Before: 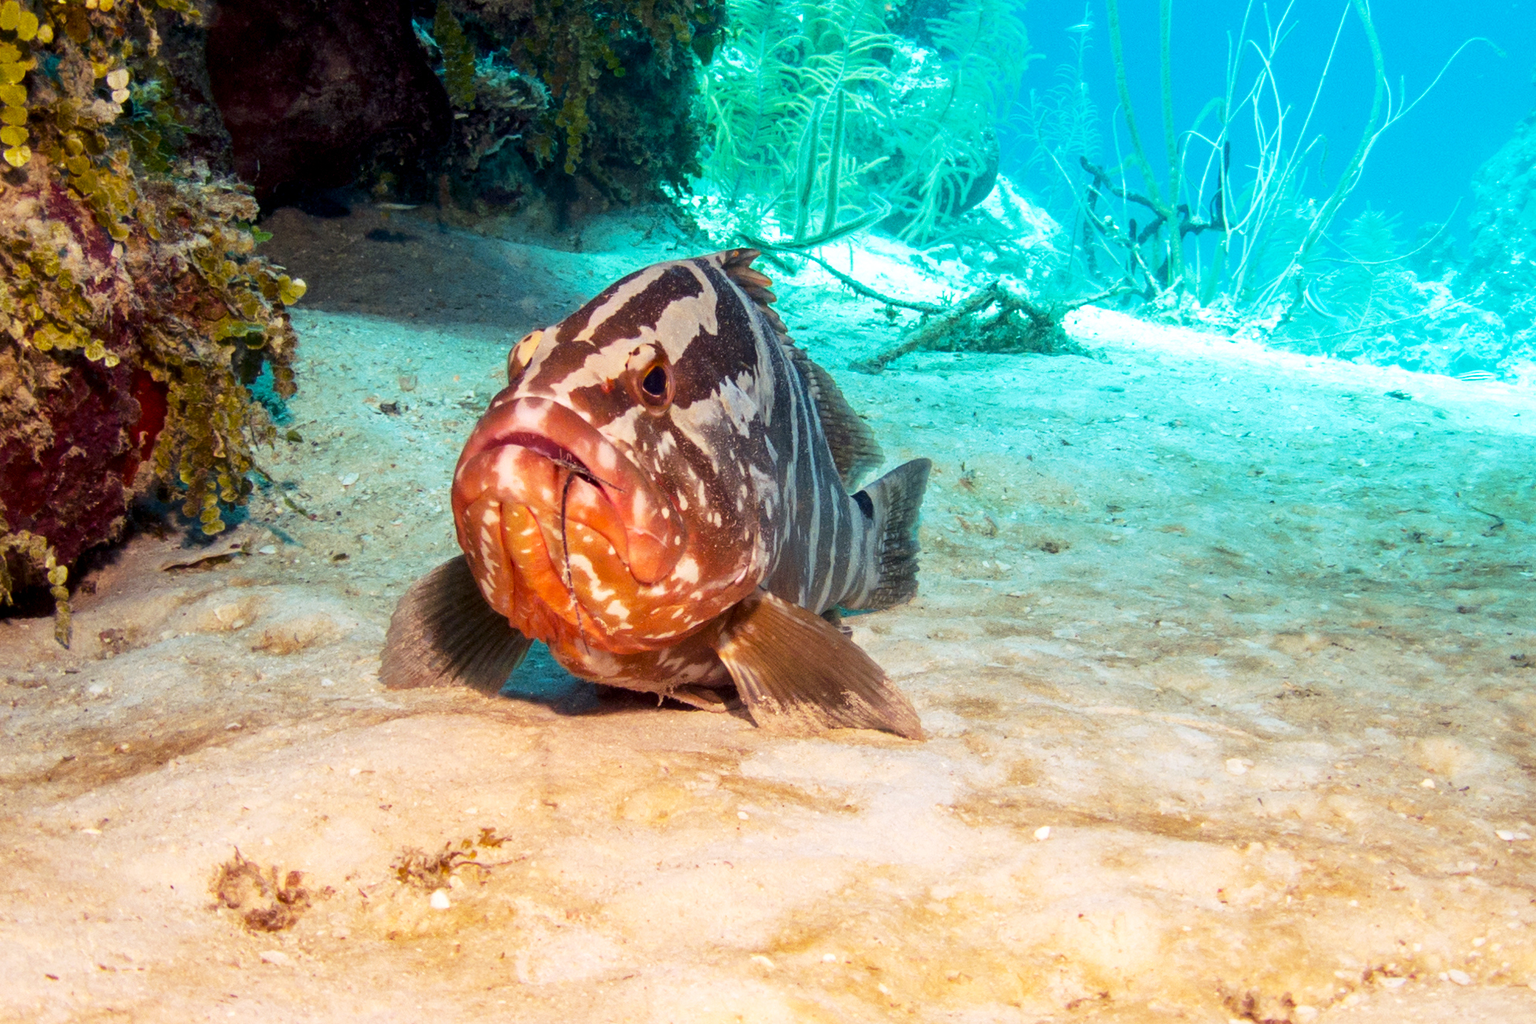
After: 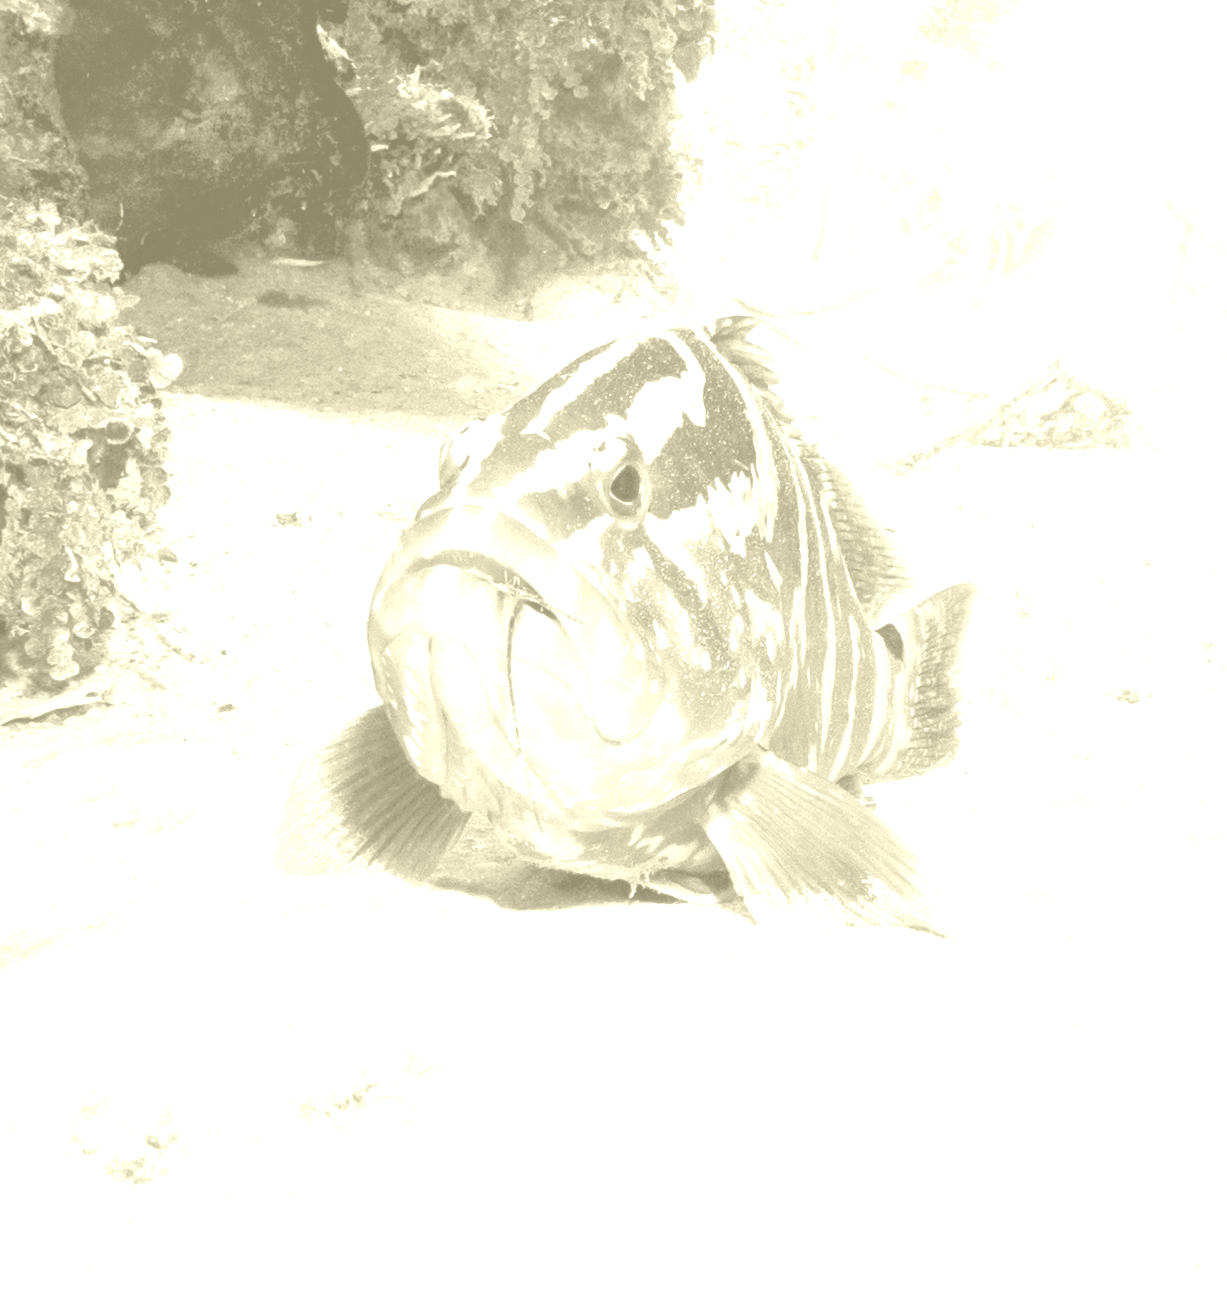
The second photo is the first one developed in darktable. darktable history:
crop: left 10.644%, right 26.528%
colorize: hue 43.2°, saturation 40%, version 1
exposure: exposure 2 EV, compensate highlight preservation false
